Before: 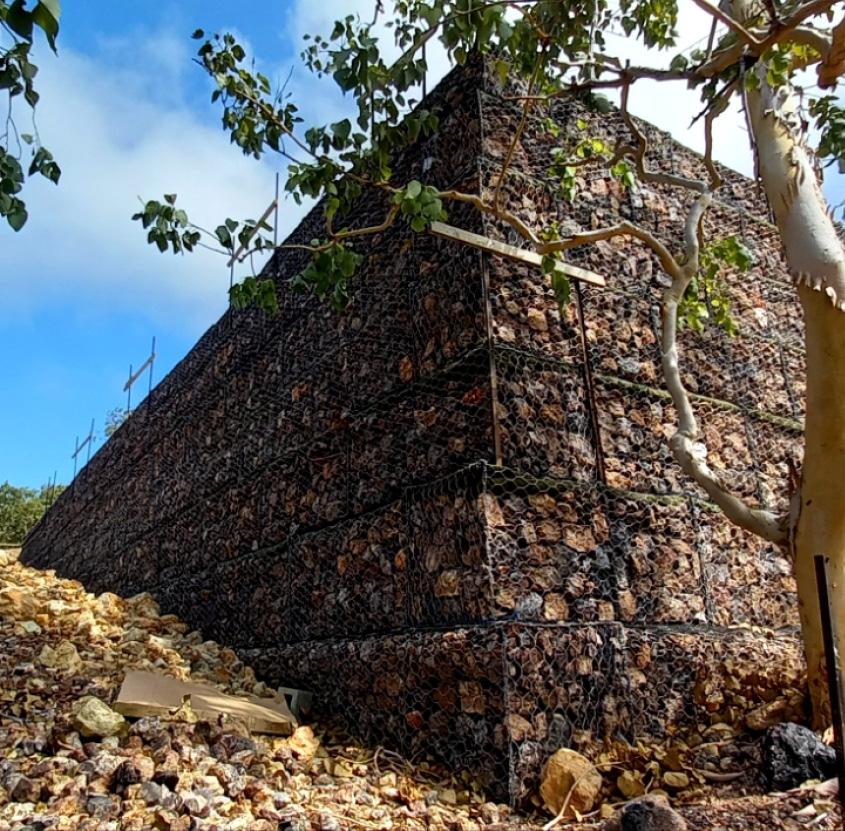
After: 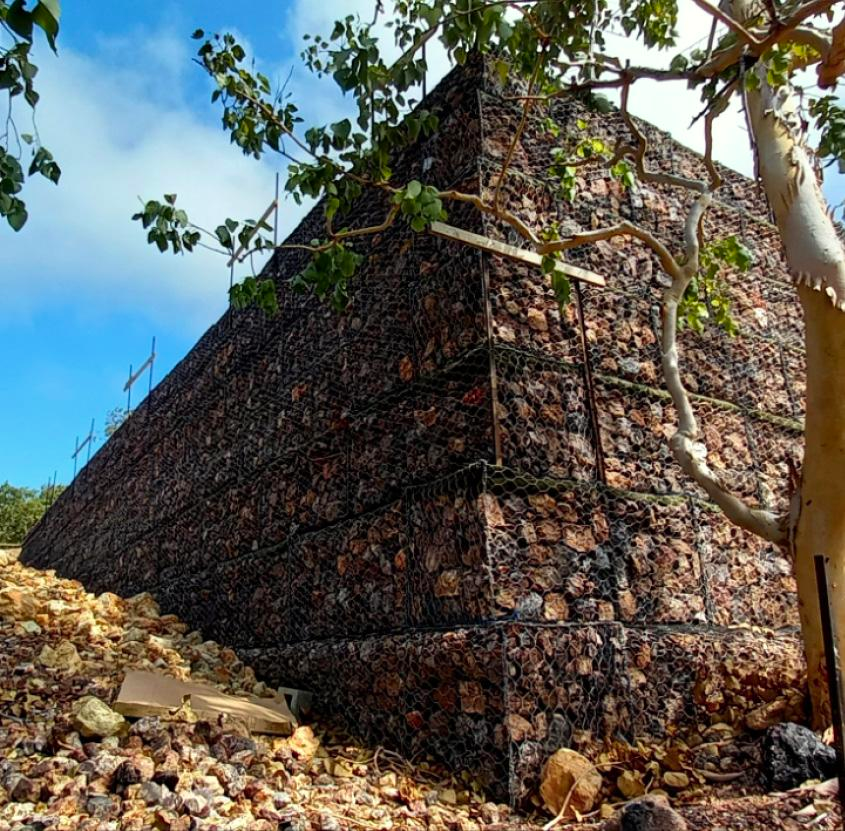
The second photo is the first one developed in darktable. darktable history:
color calibration: output R [0.946, 0.065, -0.013, 0], output G [-0.246, 1.264, -0.017, 0], output B [0.046, -0.098, 1.05, 0], x 0.342, y 0.356, temperature 5098.89 K, gamut compression 1.71
